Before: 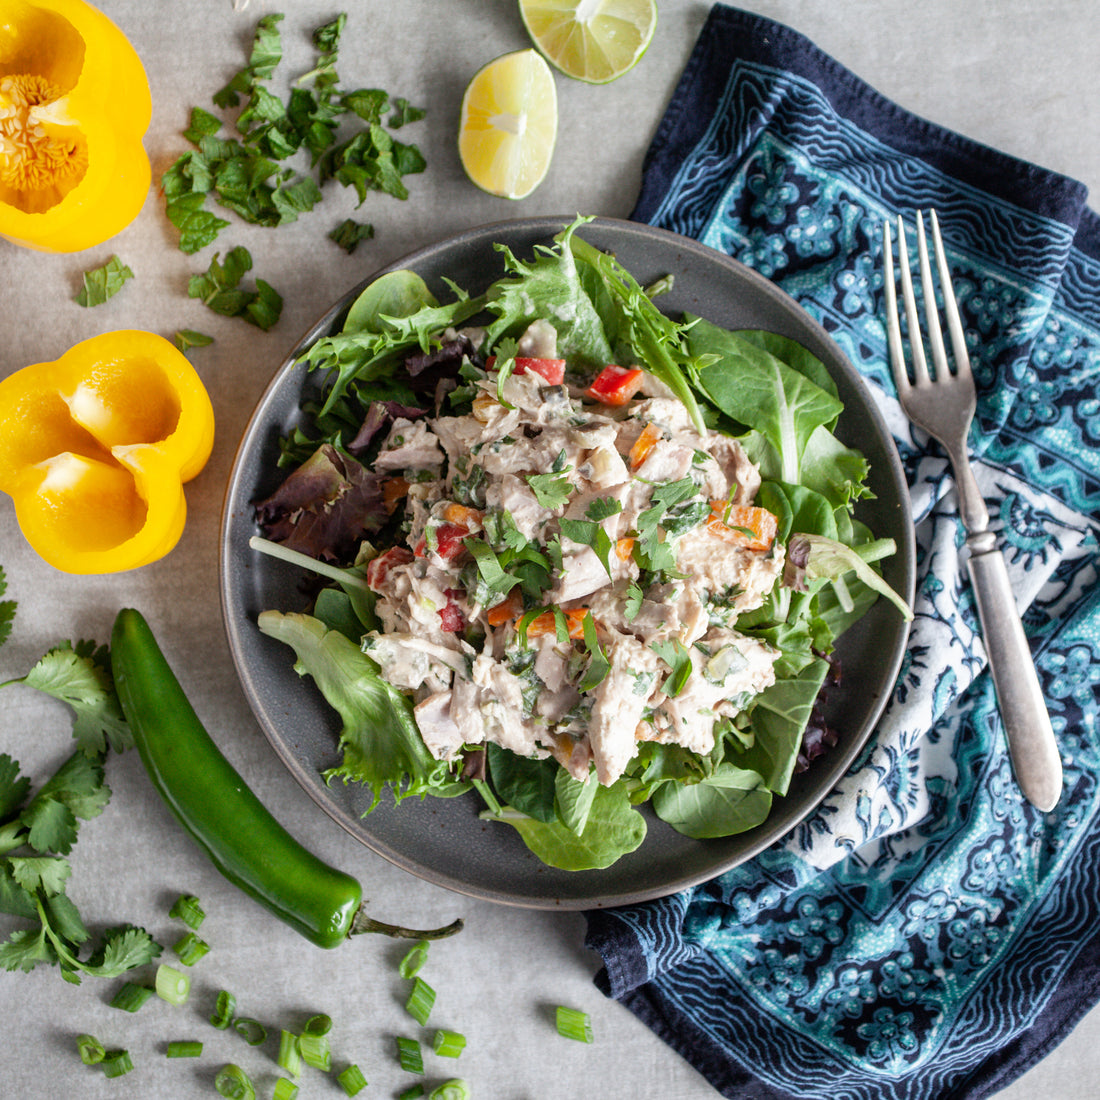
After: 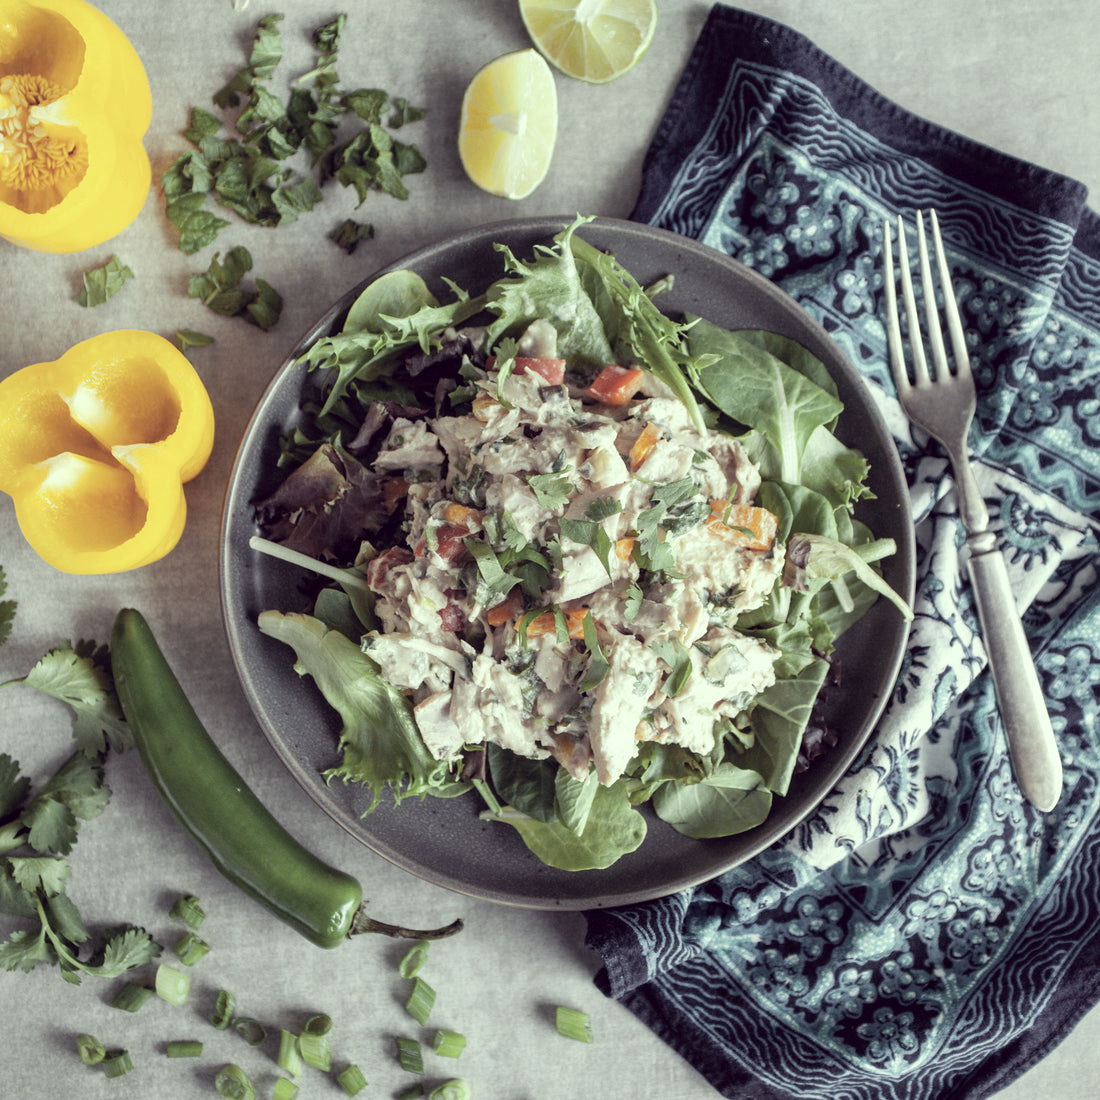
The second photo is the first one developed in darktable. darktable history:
color correction: highlights a* -20.17, highlights b* 20.27, shadows a* 20.03, shadows b* -20.46, saturation 0.43
color zones: curves: ch0 [(0.224, 0.526) (0.75, 0.5)]; ch1 [(0.055, 0.526) (0.224, 0.761) (0.377, 0.526) (0.75, 0.5)]
